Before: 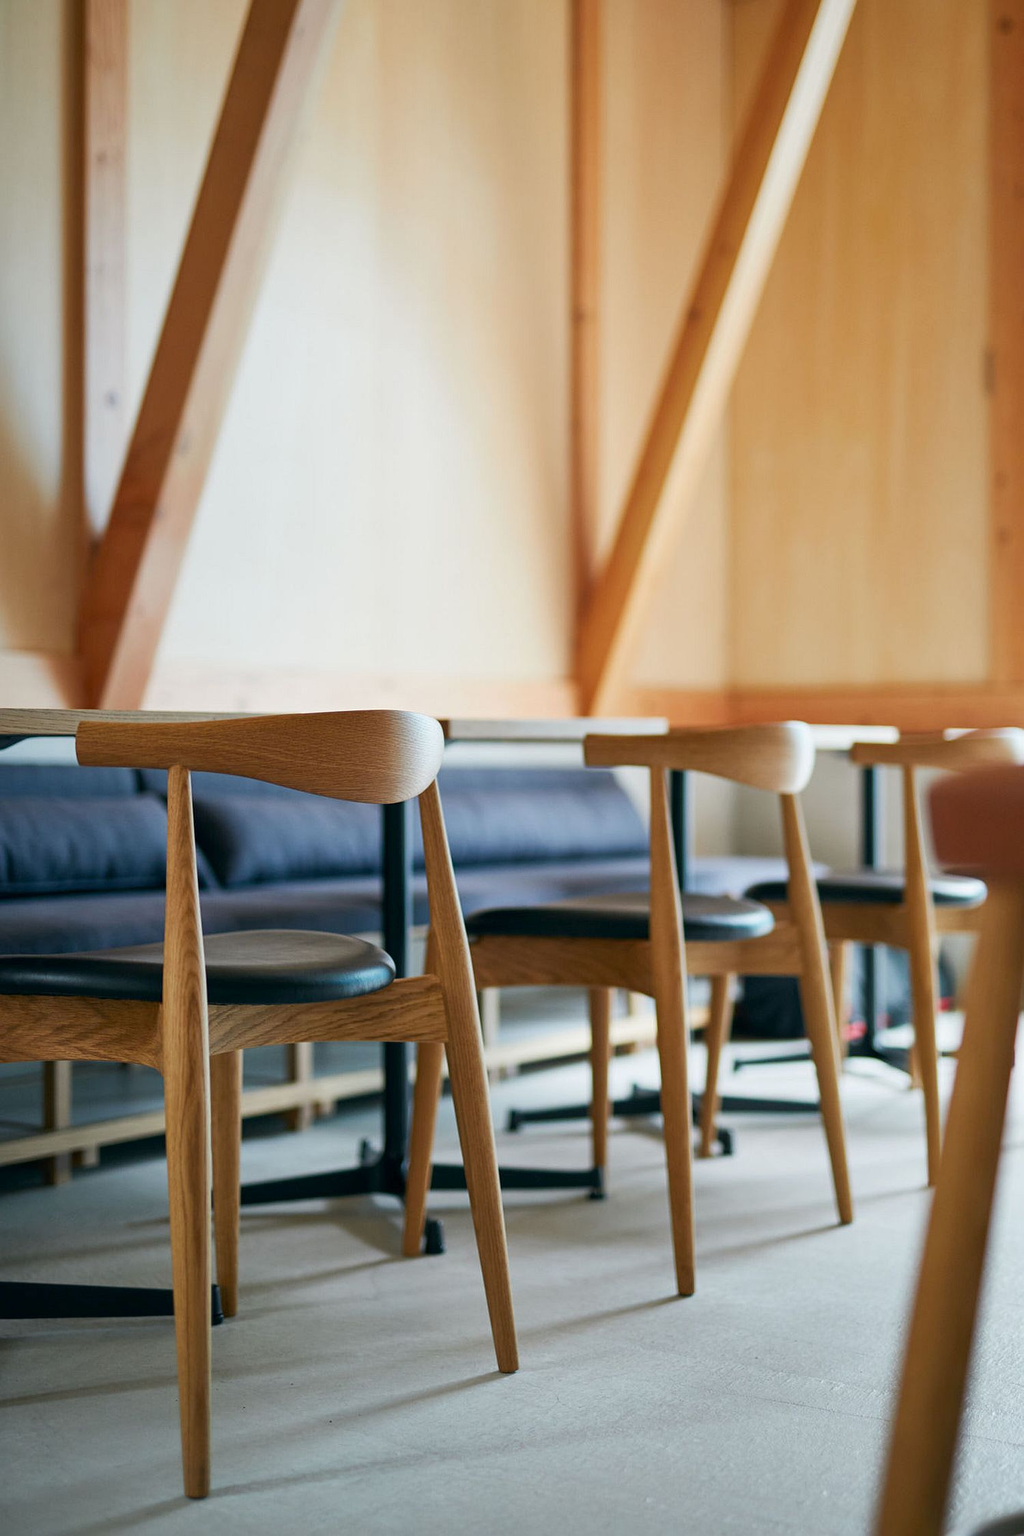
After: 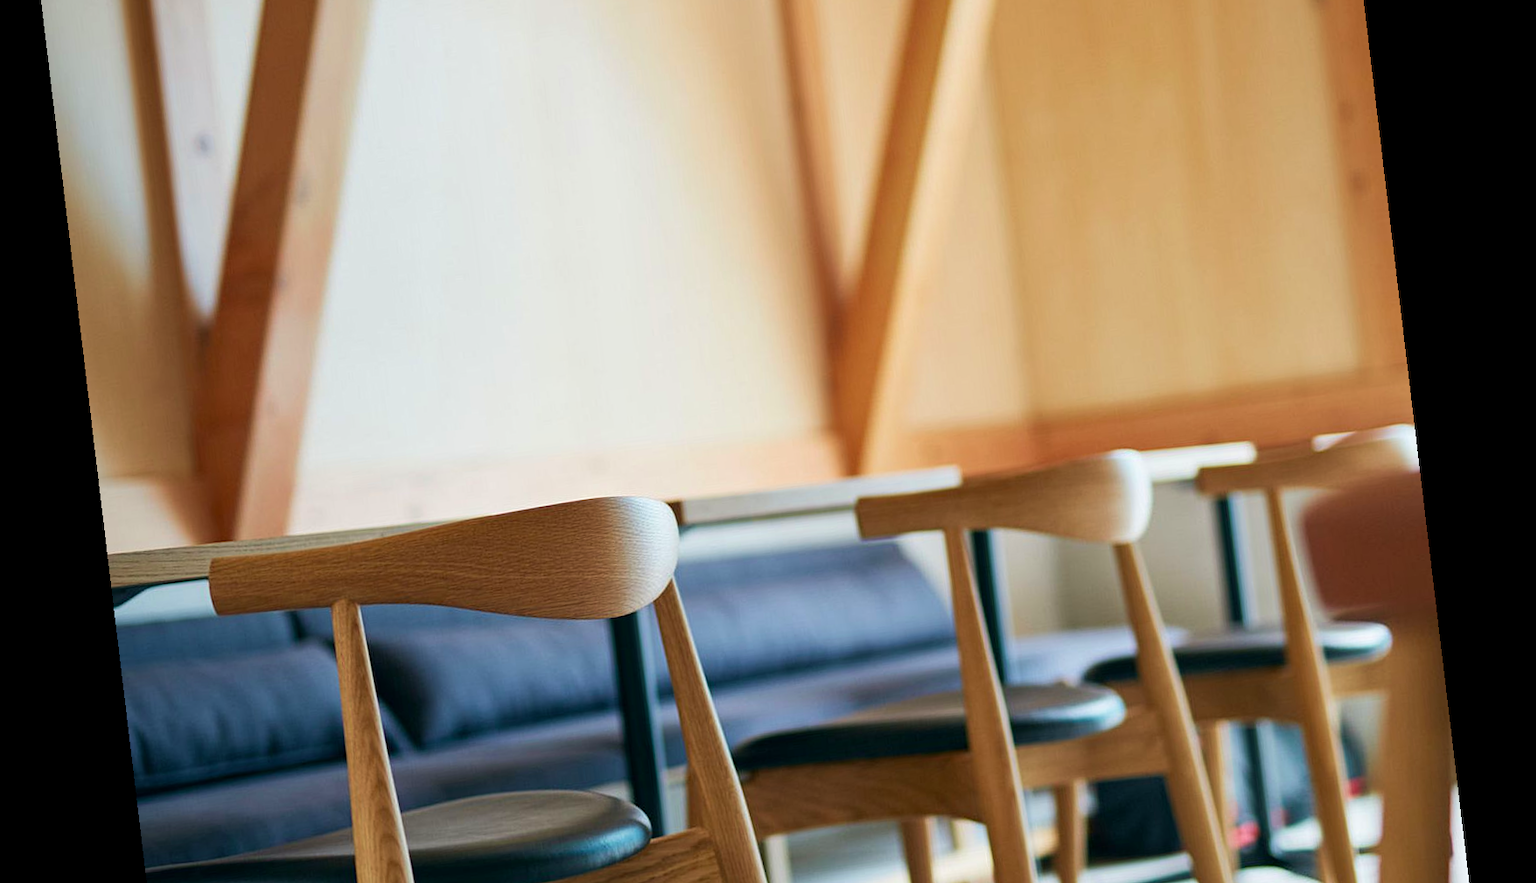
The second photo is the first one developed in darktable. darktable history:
crop and rotate: top 23.84%, bottom 34.294%
velvia: on, module defaults
rotate and perspective: rotation -6.83°, automatic cropping off
